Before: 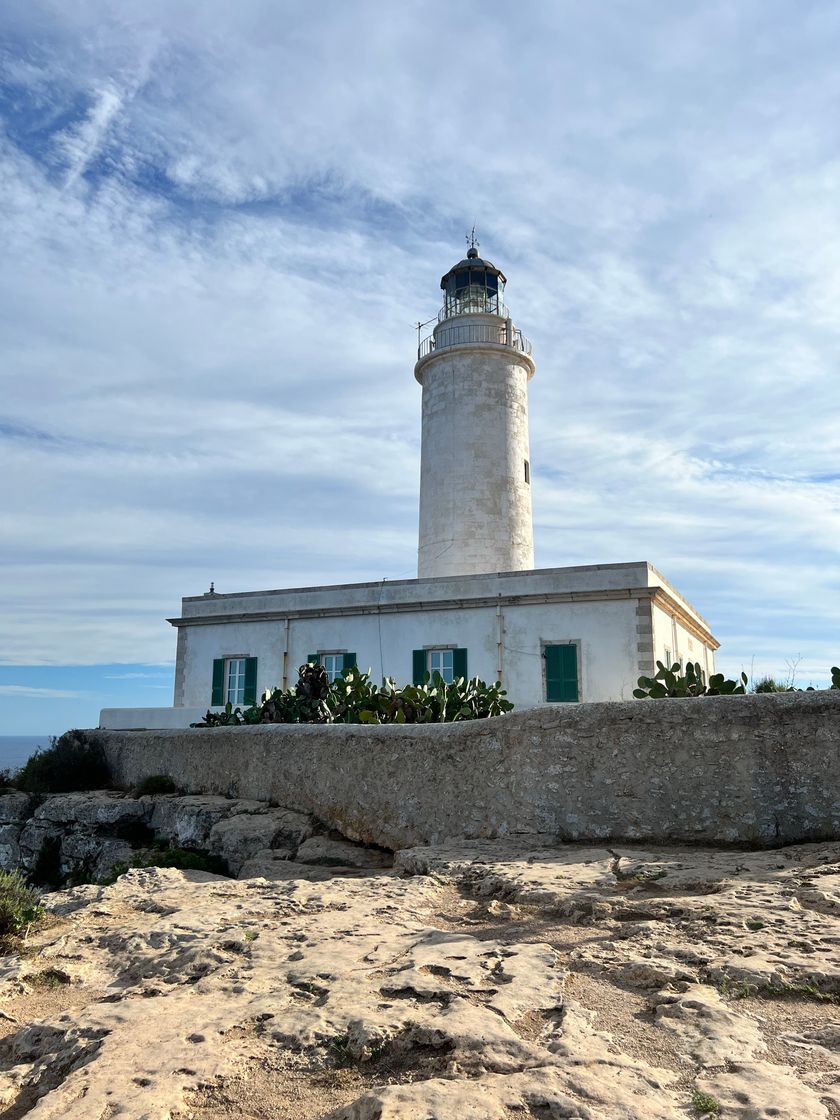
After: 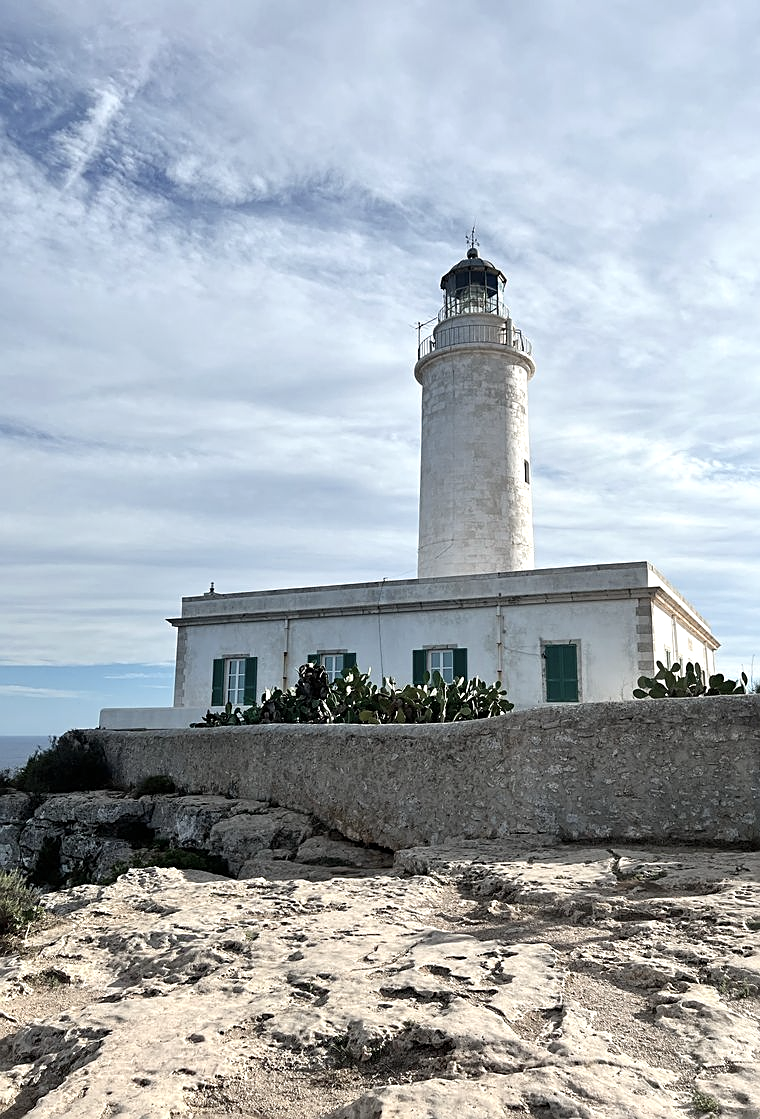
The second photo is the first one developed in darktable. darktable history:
exposure: exposure 0.245 EV, compensate highlight preservation false
crop: right 9.507%, bottom 0.041%
color zones: curves: ch0 [(0, 0.559) (0.153, 0.551) (0.229, 0.5) (0.429, 0.5) (0.571, 0.5) (0.714, 0.5) (0.857, 0.5) (1, 0.559)]; ch1 [(0, 0.417) (0.112, 0.336) (0.213, 0.26) (0.429, 0.34) (0.571, 0.35) (0.683, 0.331) (0.857, 0.344) (1, 0.417)]
sharpen: on, module defaults
